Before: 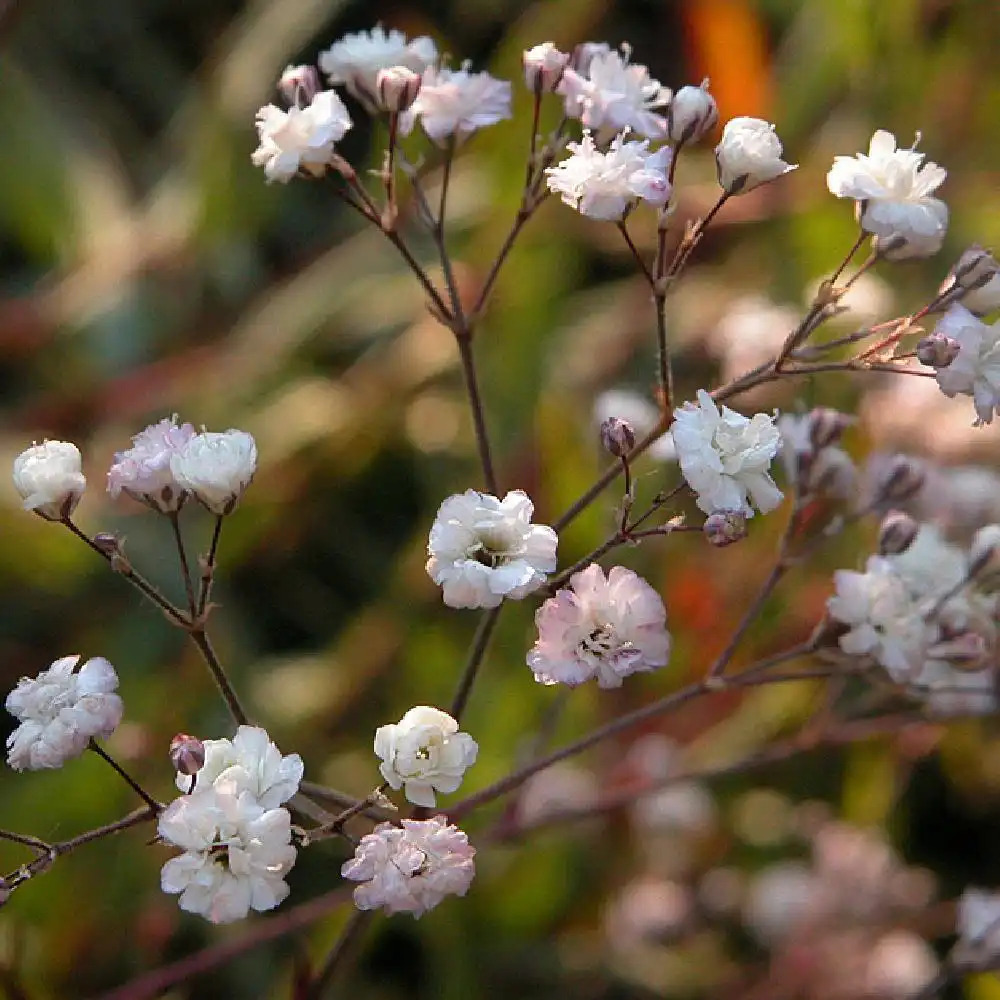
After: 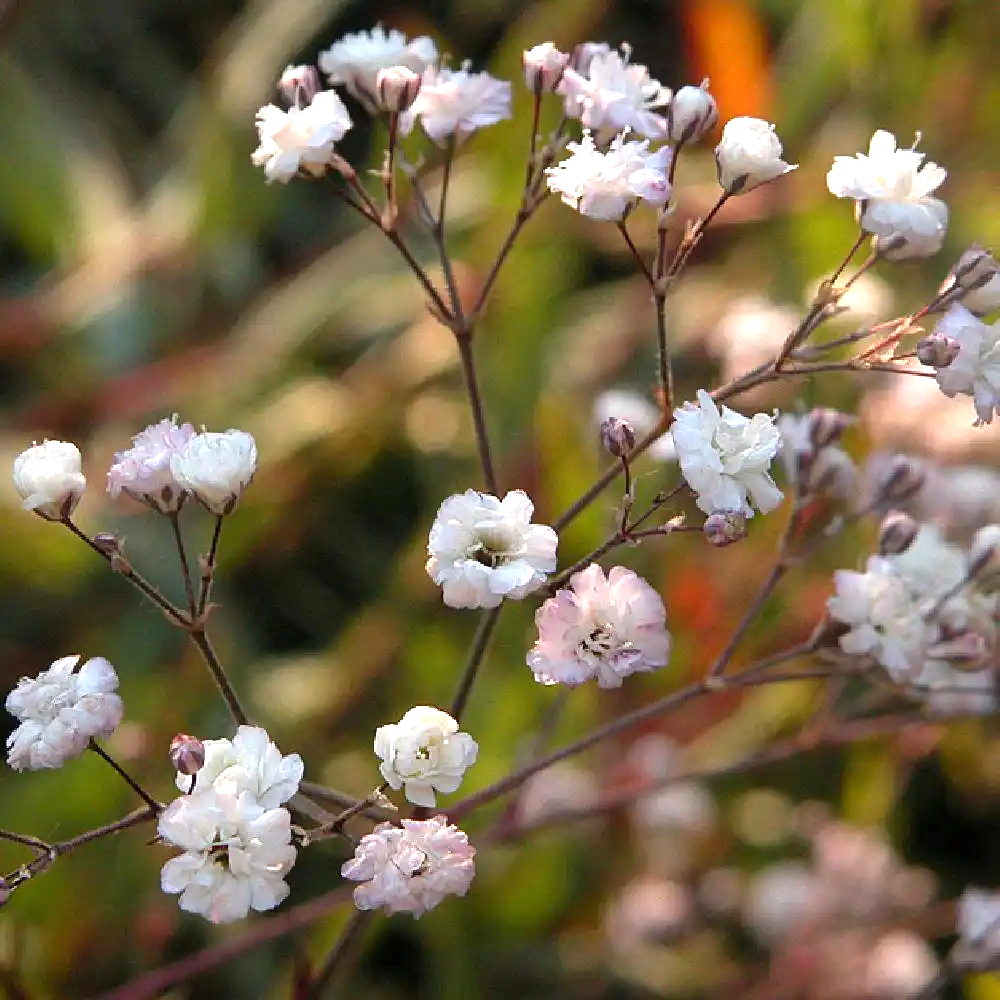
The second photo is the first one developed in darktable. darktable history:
exposure: exposure 0.521 EV, compensate highlight preservation false
